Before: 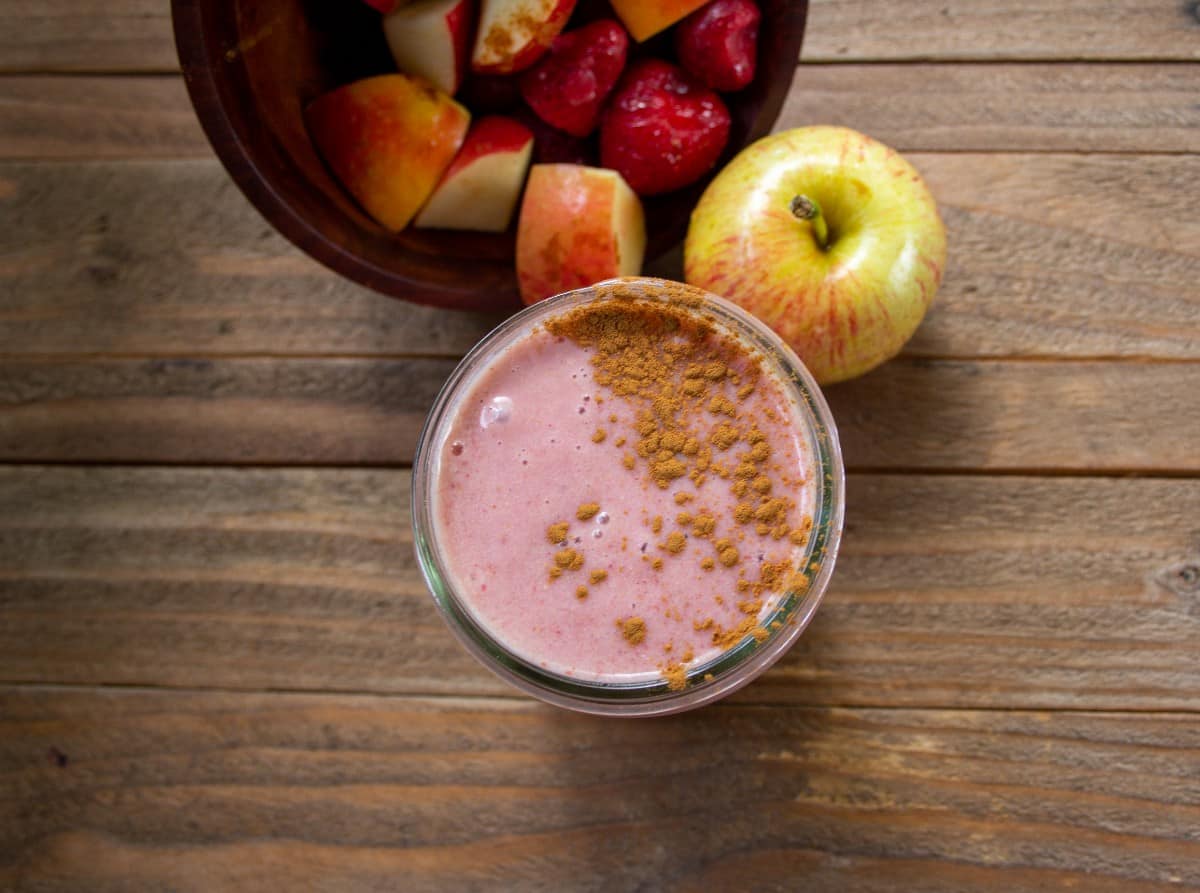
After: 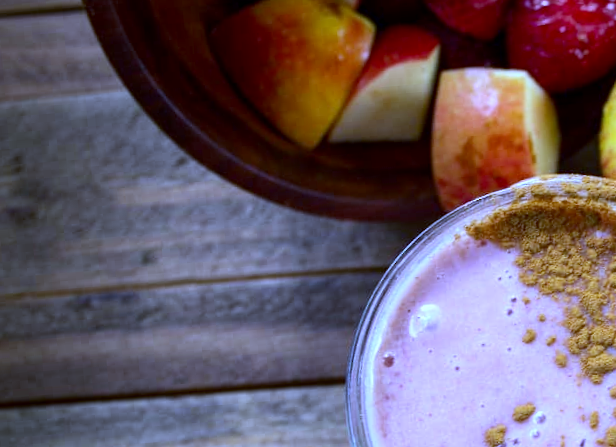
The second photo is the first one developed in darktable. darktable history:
rotate and perspective: rotation -4.57°, crop left 0.054, crop right 0.944, crop top 0.087, crop bottom 0.914
exposure: black level correction 0.001, exposure 0.5 EV, compensate exposure bias true, compensate highlight preservation false
contrast brightness saturation: contrast 0.14
white balance: red 0.766, blue 1.537
crop and rotate: left 3.047%, top 7.509%, right 42.236%, bottom 37.598%
